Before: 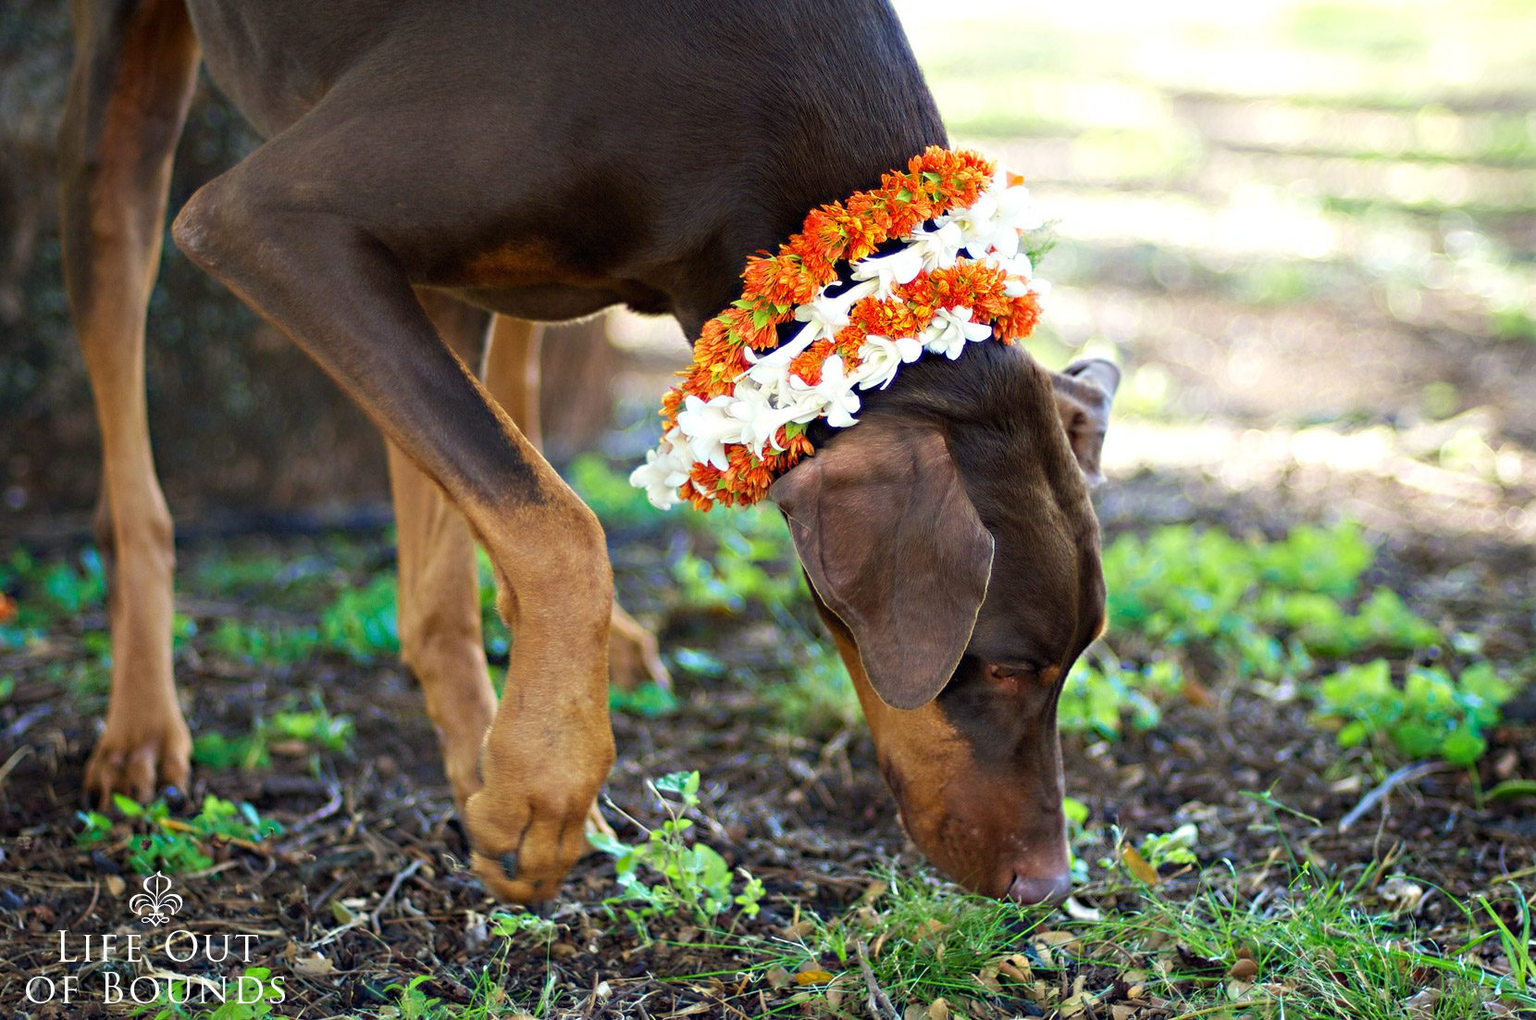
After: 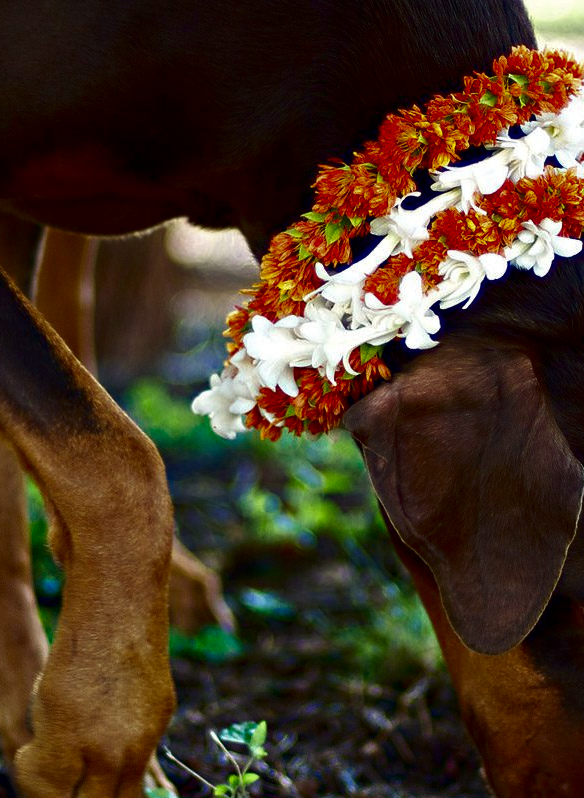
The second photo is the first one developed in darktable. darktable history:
contrast brightness saturation: brightness -0.52
crop and rotate: left 29.476%, top 10.214%, right 35.32%, bottom 17.333%
